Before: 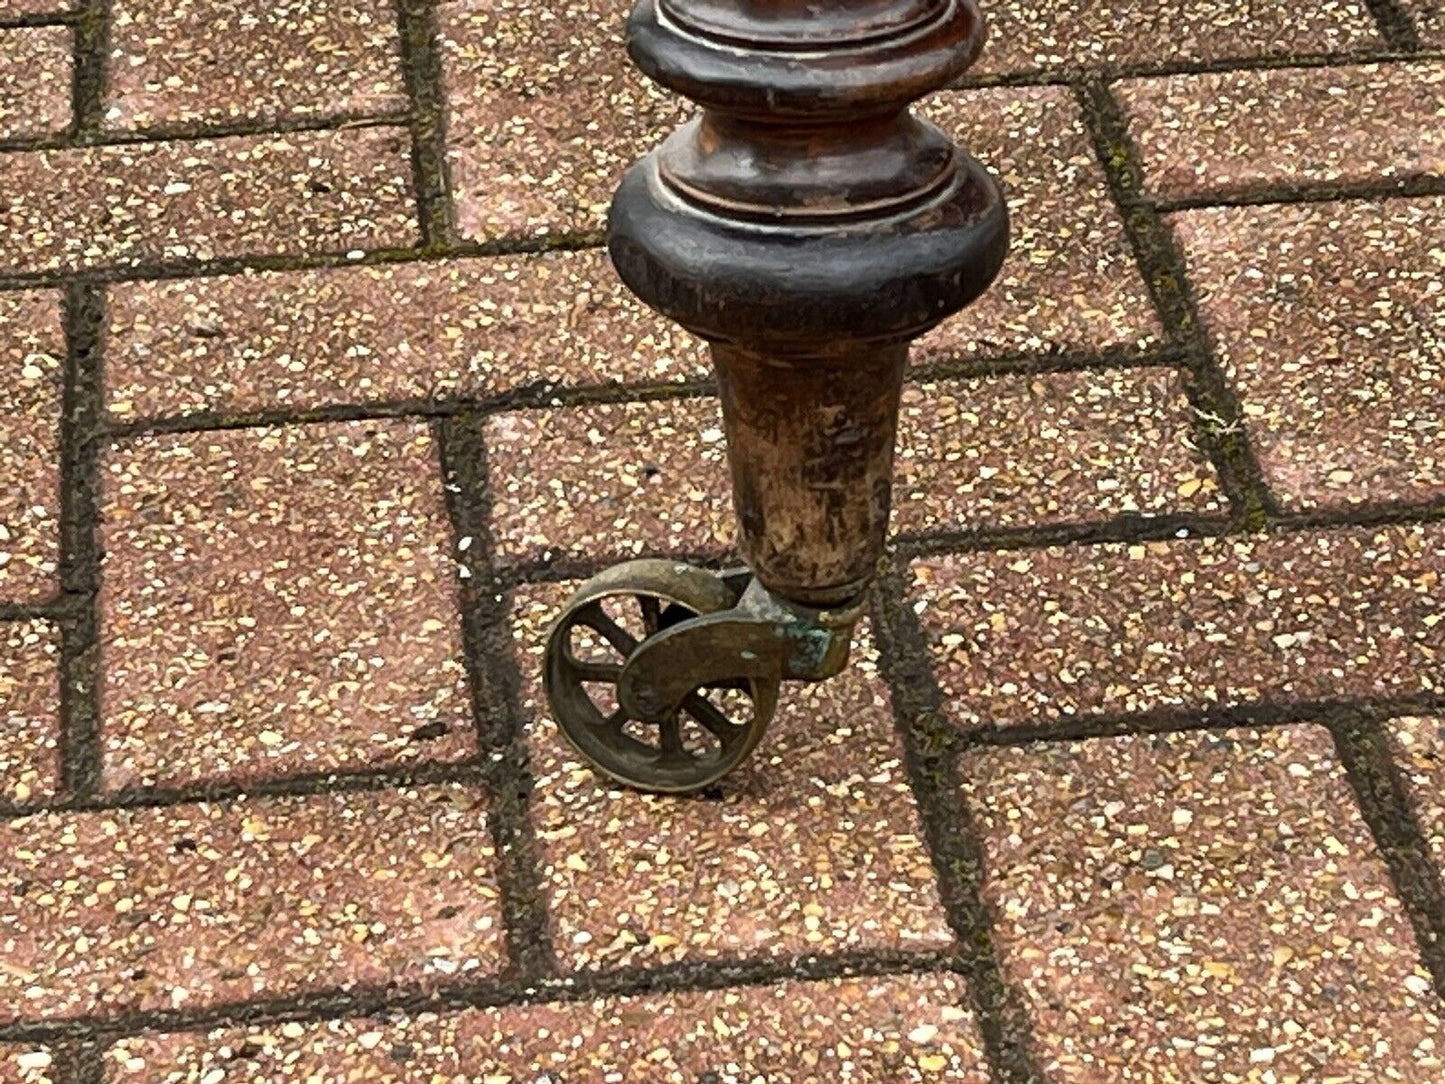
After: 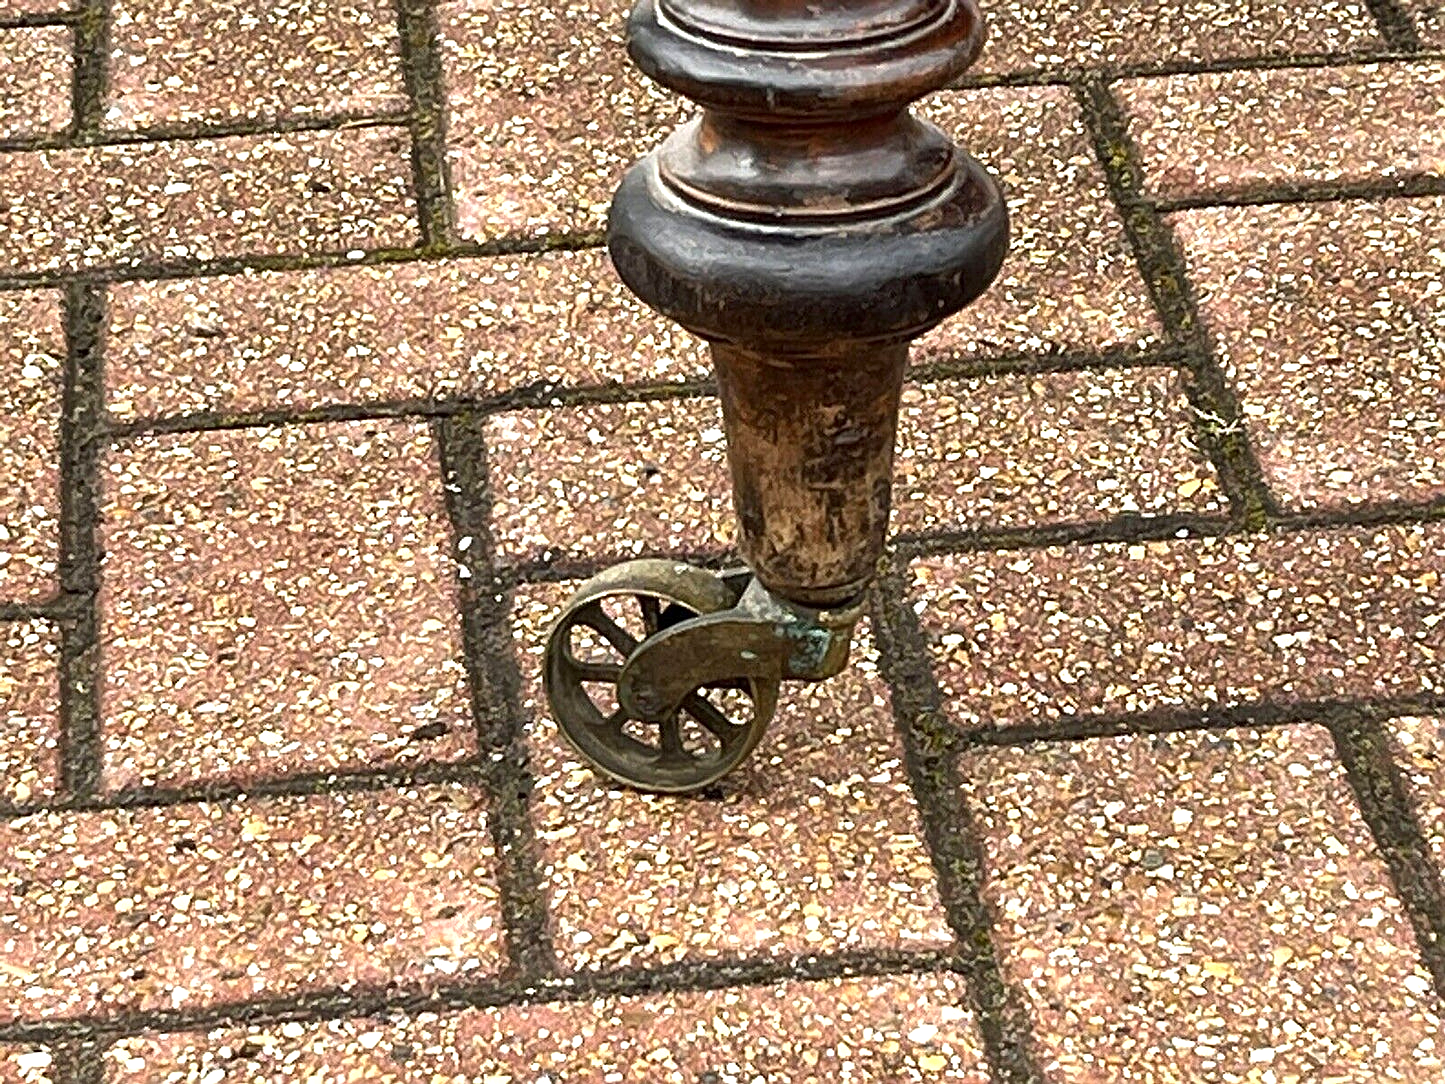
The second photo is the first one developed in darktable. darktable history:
sharpen: on, module defaults
exposure: exposure 0.602 EV, compensate highlight preservation false
local contrast: mode bilateral grid, contrast 9, coarseness 25, detail 115%, midtone range 0.2
